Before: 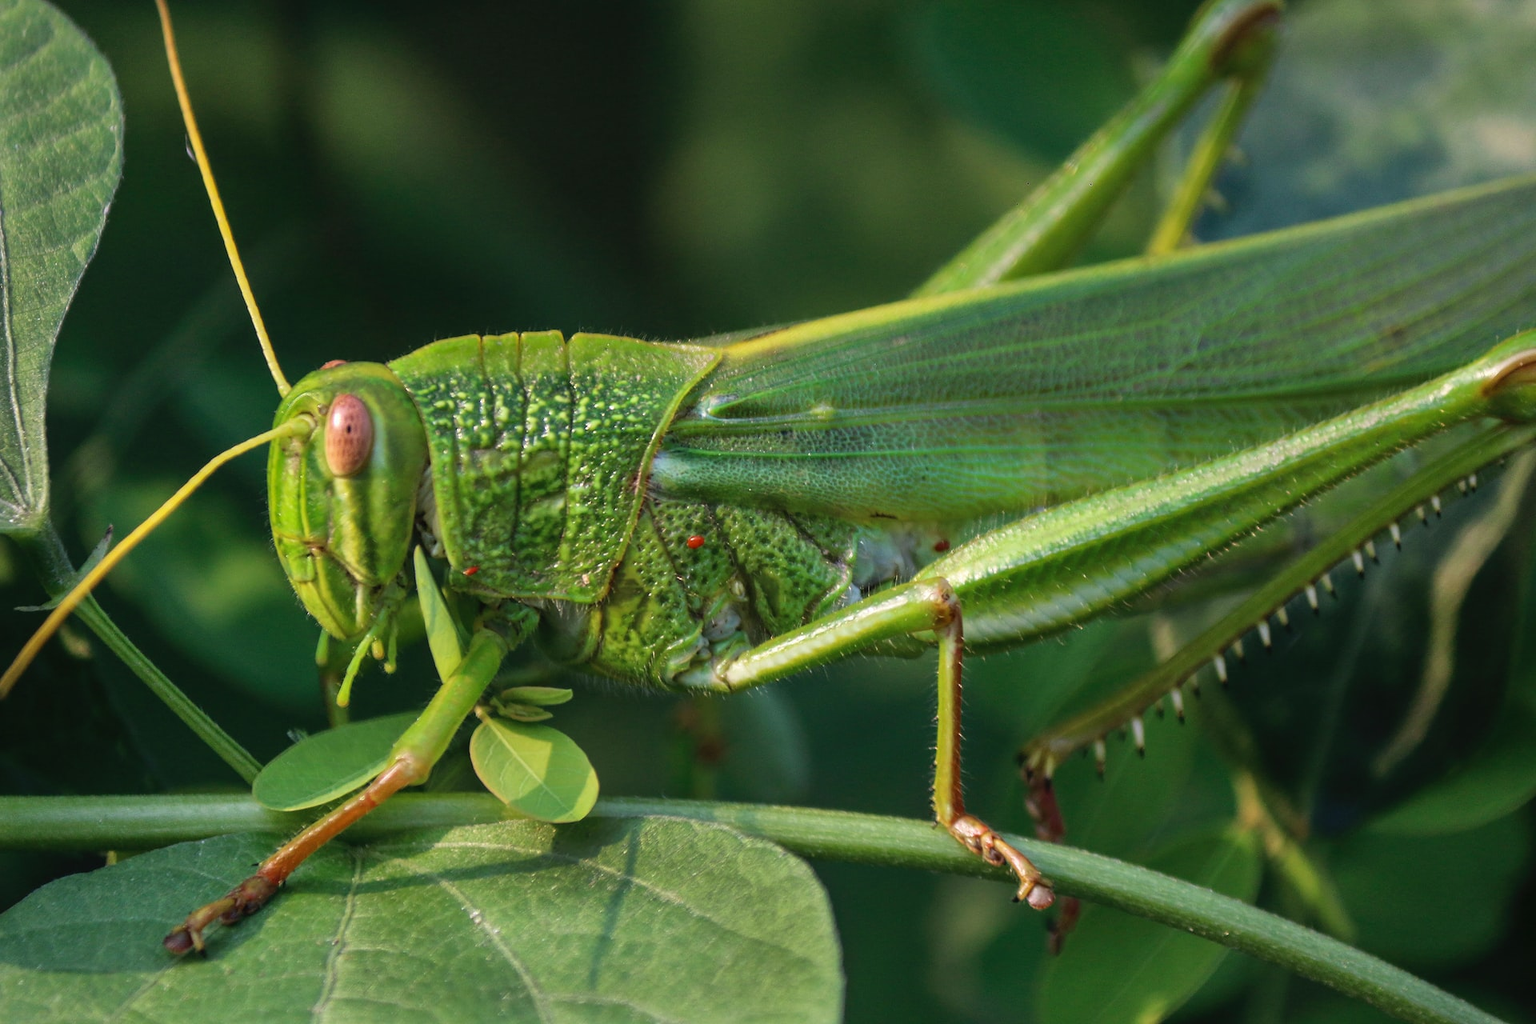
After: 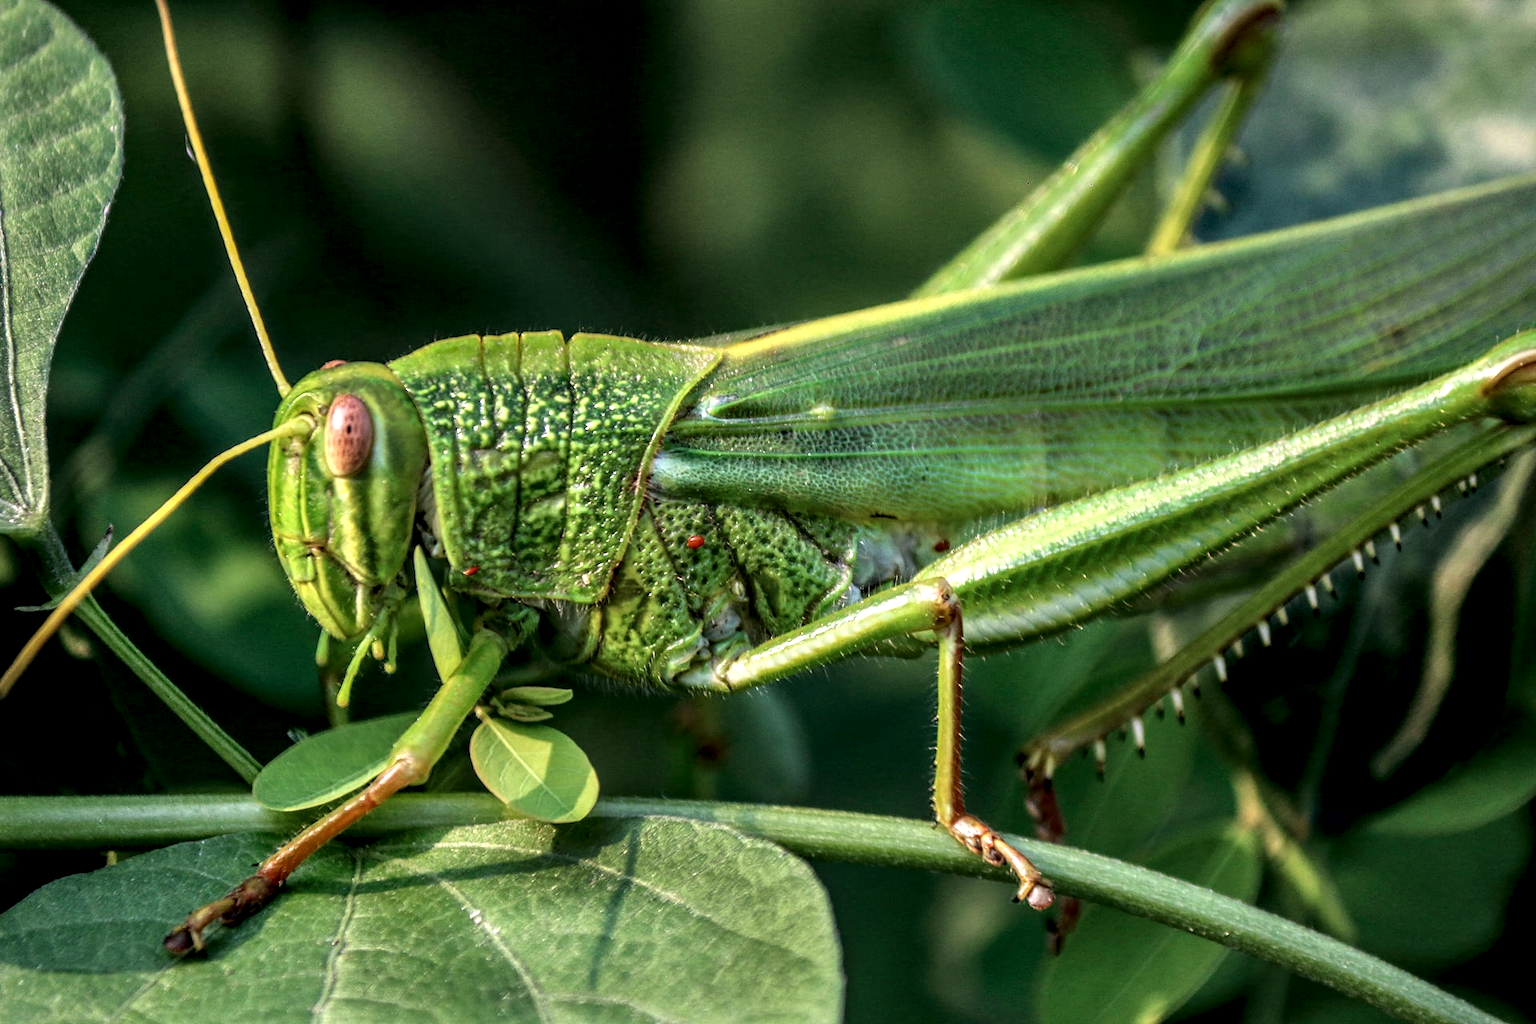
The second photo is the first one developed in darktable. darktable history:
local contrast: highlights 19%, detail 187%
